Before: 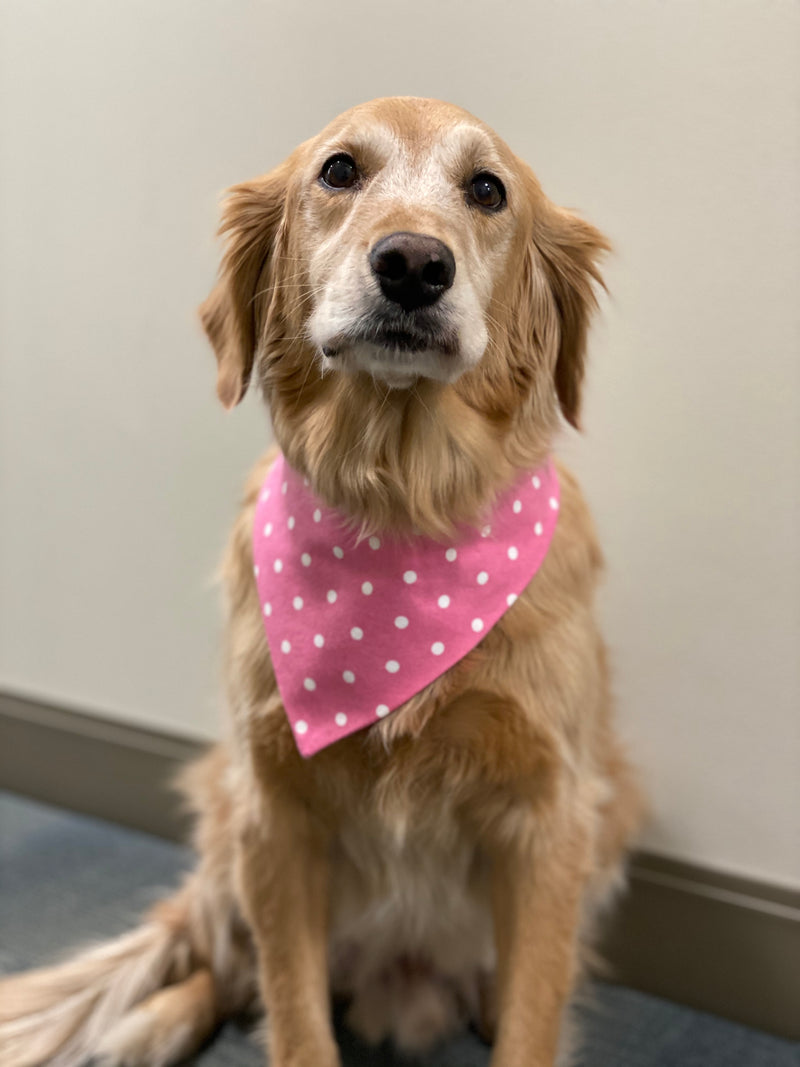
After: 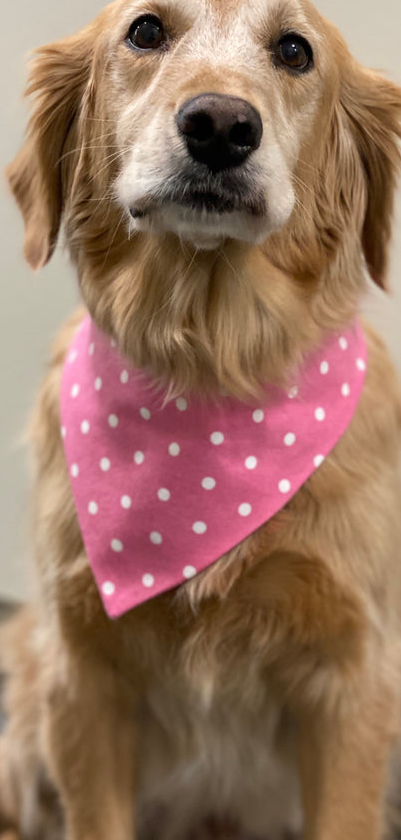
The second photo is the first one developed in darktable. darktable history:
crop and rotate: angle 0.011°, left 24.206%, top 13.097%, right 25.656%, bottom 8.066%
